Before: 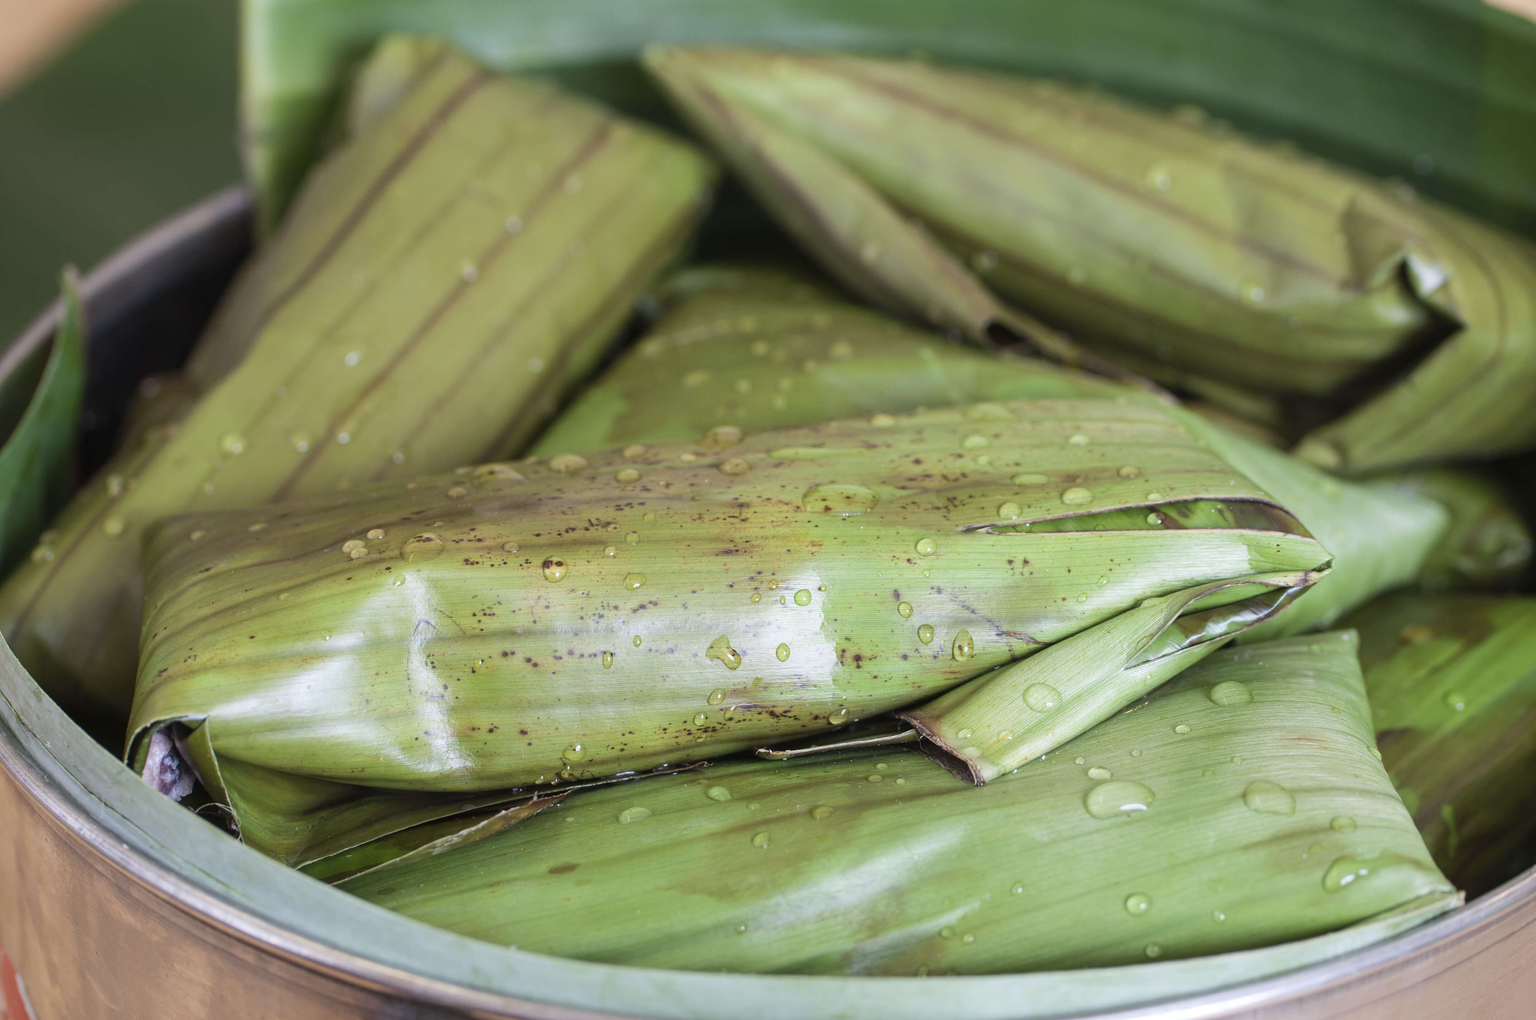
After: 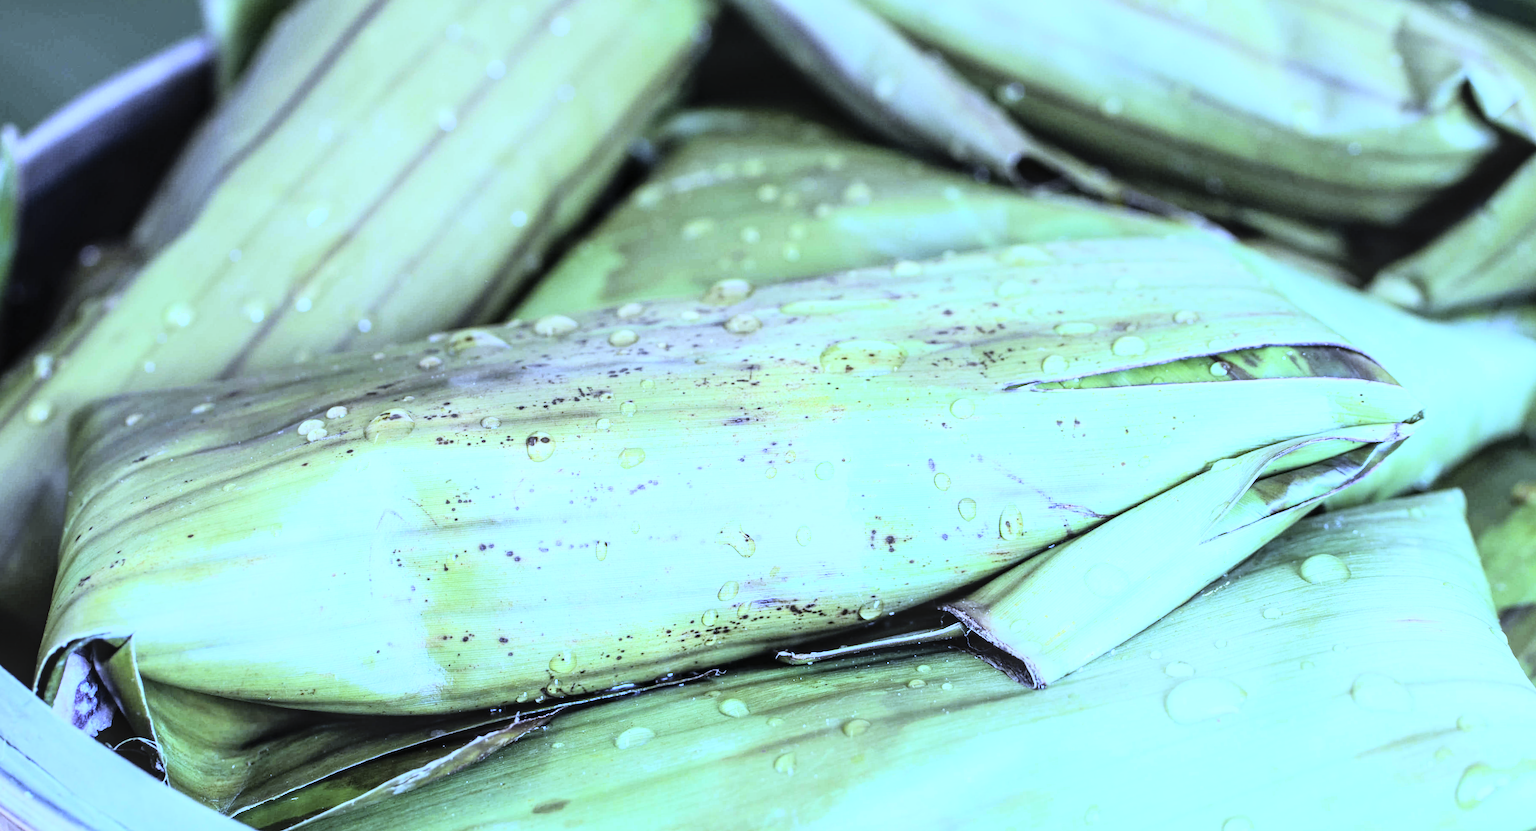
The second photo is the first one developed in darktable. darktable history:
exposure: compensate highlight preservation false
crop and rotate: left 2.991%, top 13.302%, right 1.981%, bottom 12.636%
rgb curve: curves: ch0 [(0, 0) (0.21, 0.15) (0.24, 0.21) (0.5, 0.75) (0.75, 0.96) (0.89, 0.99) (1, 1)]; ch1 [(0, 0.02) (0.21, 0.13) (0.25, 0.2) (0.5, 0.67) (0.75, 0.9) (0.89, 0.97) (1, 1)]; ch2 [(0, 0.02) (0.21, 0.13) (0.25, 0.2) (0.5, 0.67) (0.75, 0.9) (0.89, 0.97) (1, 1)], compensate middle gray true
white balance: red 0.766, blue 1.537
local contrast: on, module defaults
contrast brightness saturation: brightness 0.13
rotate and perspective: rotation -1.68°, lens shift (vertical) -0.146, crop left 0.049, crop right 0.912, crop top 0.032, crop bottom 0.96
